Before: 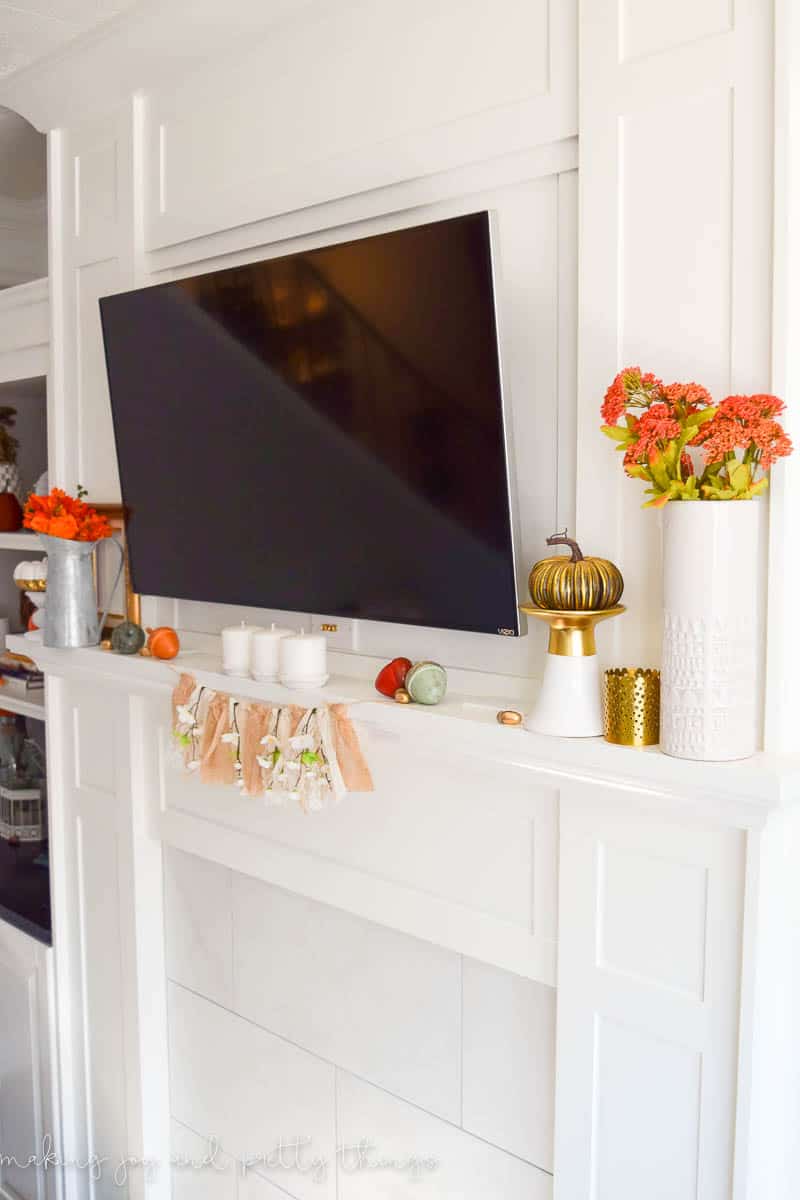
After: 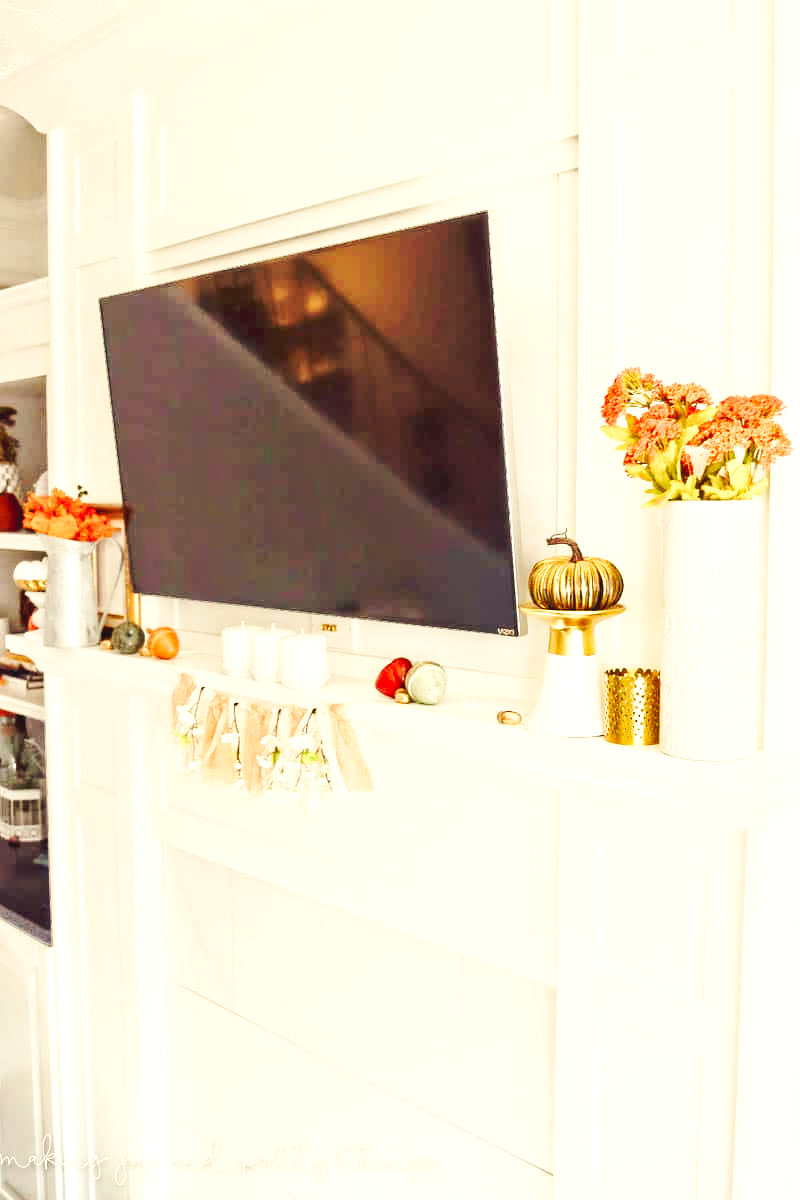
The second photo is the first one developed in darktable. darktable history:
exposure: exposure 0.6 EV, compensate highlight preservation false
white balance: red 1.08, blue 0.791
contrast equalizer: y [[0.511, 0.558, 0.631, 0.632, 0.559, 0.512], [0.5 ×6], [0.507, 0.559, 0.627, 0.644, 0.647, 0.647], [0 ×6], [0 ×6]]
base curve: curves: ch0 [(0, 0.007) (0.028, 0.063) (0.121, 0.311) (0.46, 0.743) (0.859, 0.957) (1, 1)], preserve colors none
